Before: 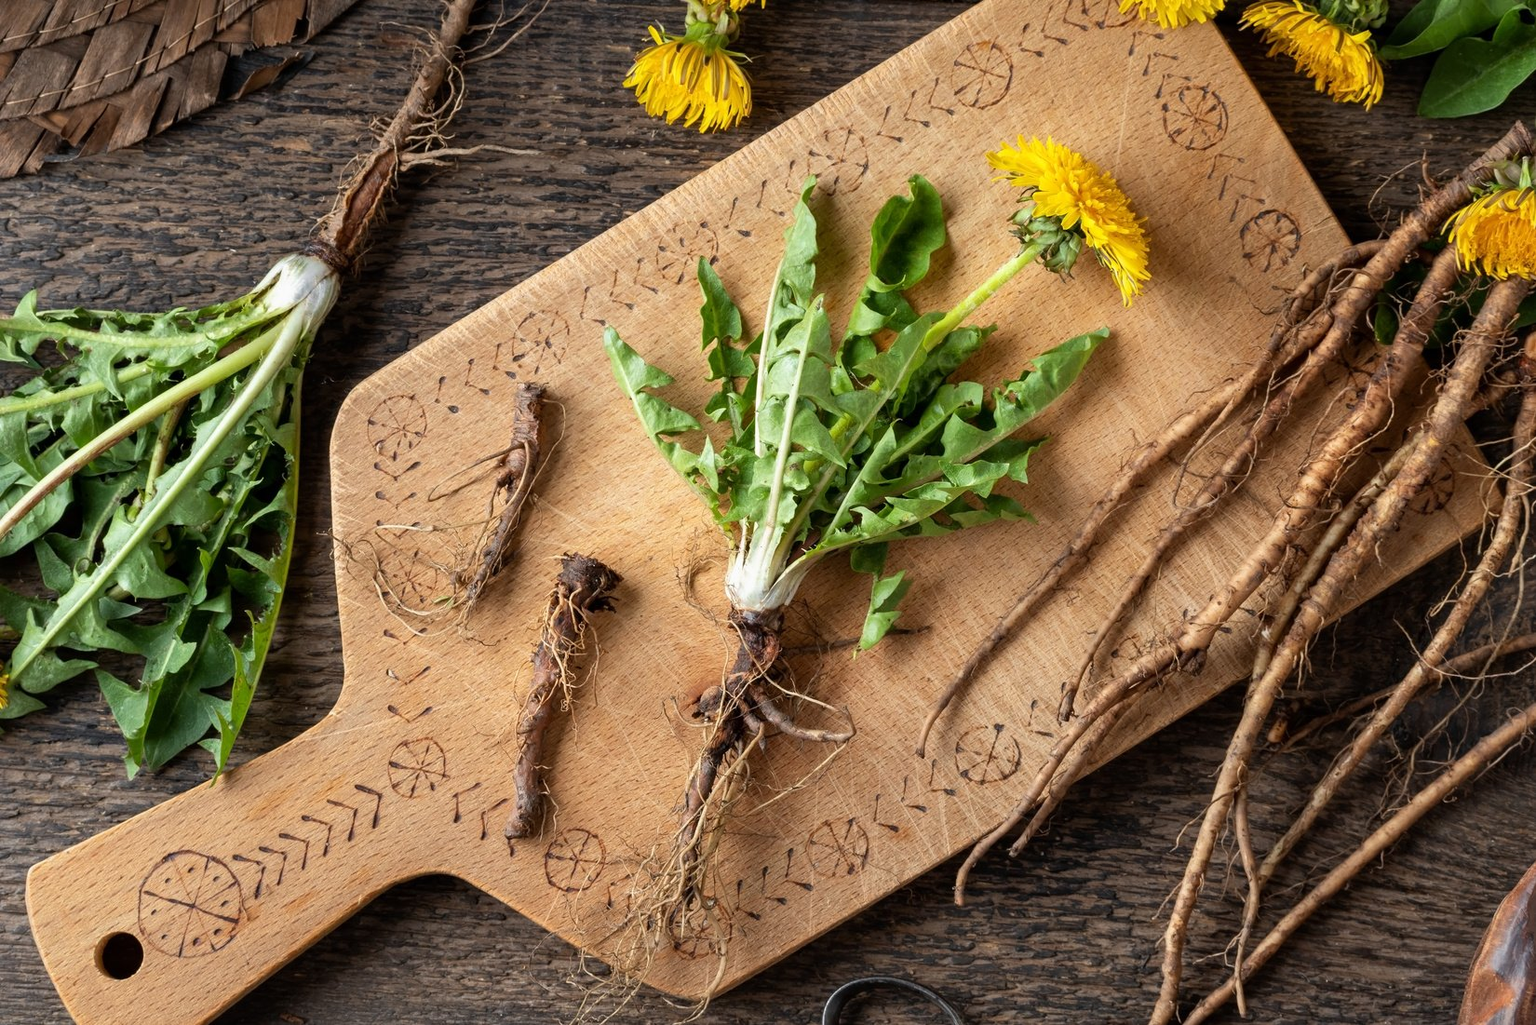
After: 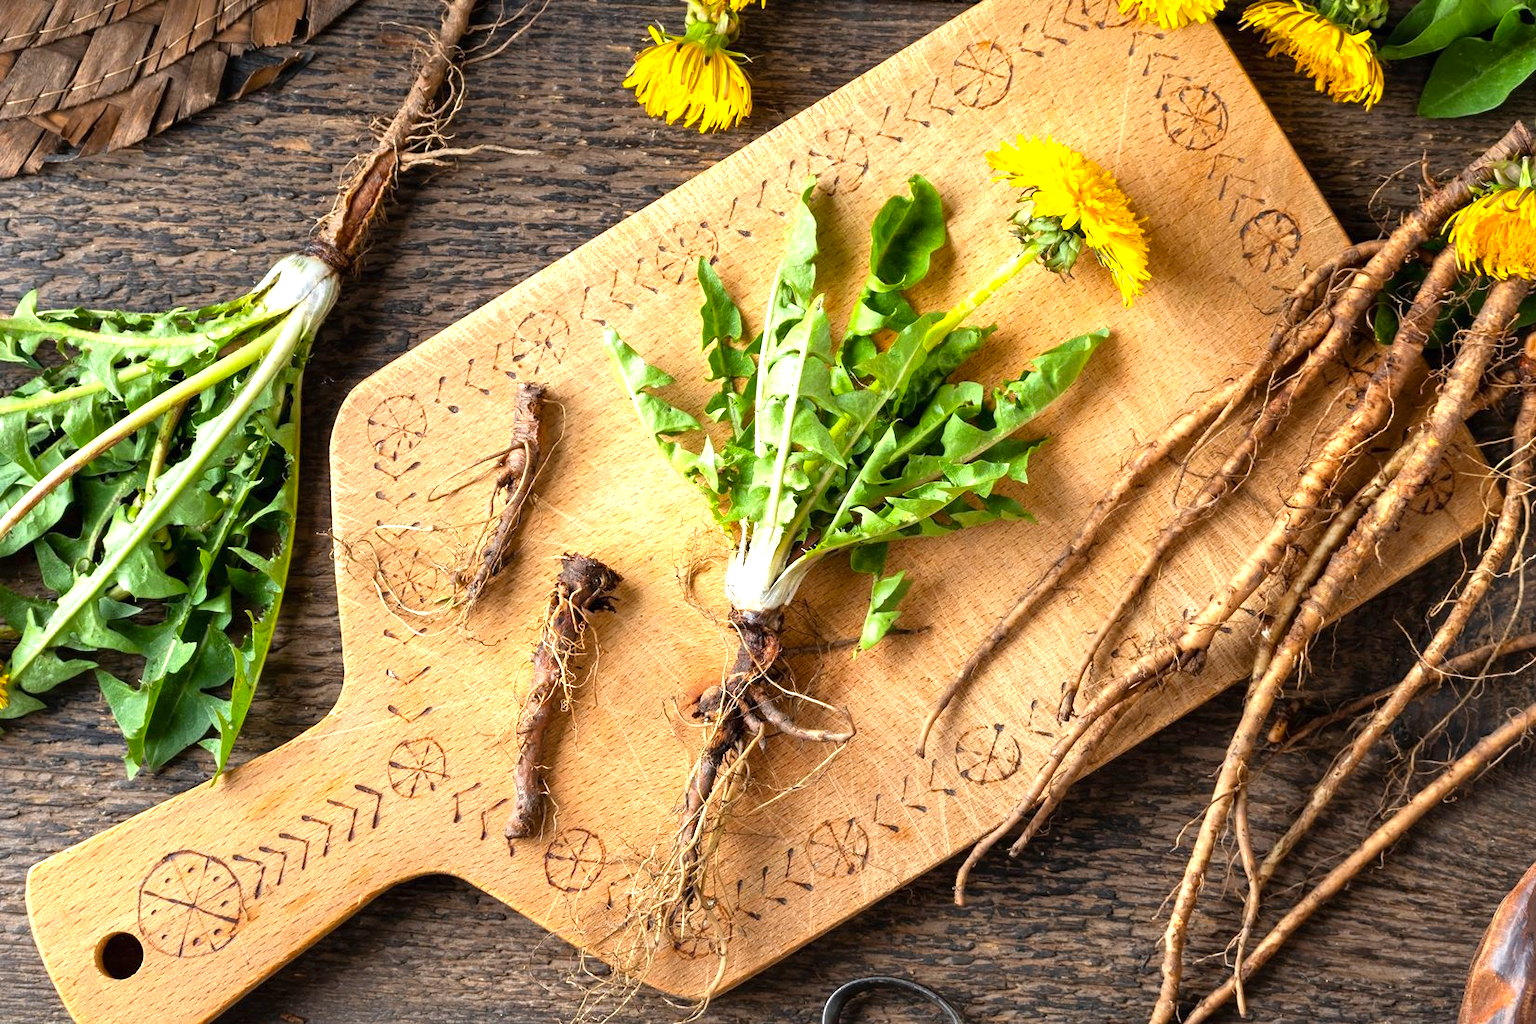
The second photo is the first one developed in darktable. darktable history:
exposure: black level correction 0, exposure 0.9 EV, compensate highlight preservation false
color balance rgb: perceptual saturation grading › global saturation 19.754%
